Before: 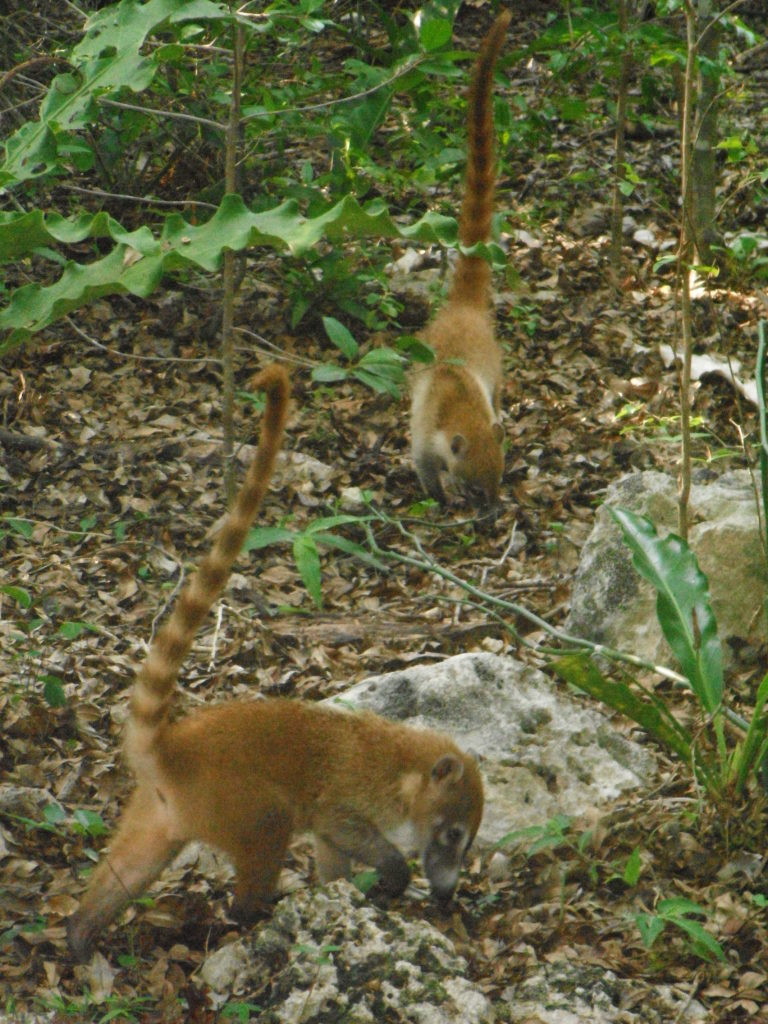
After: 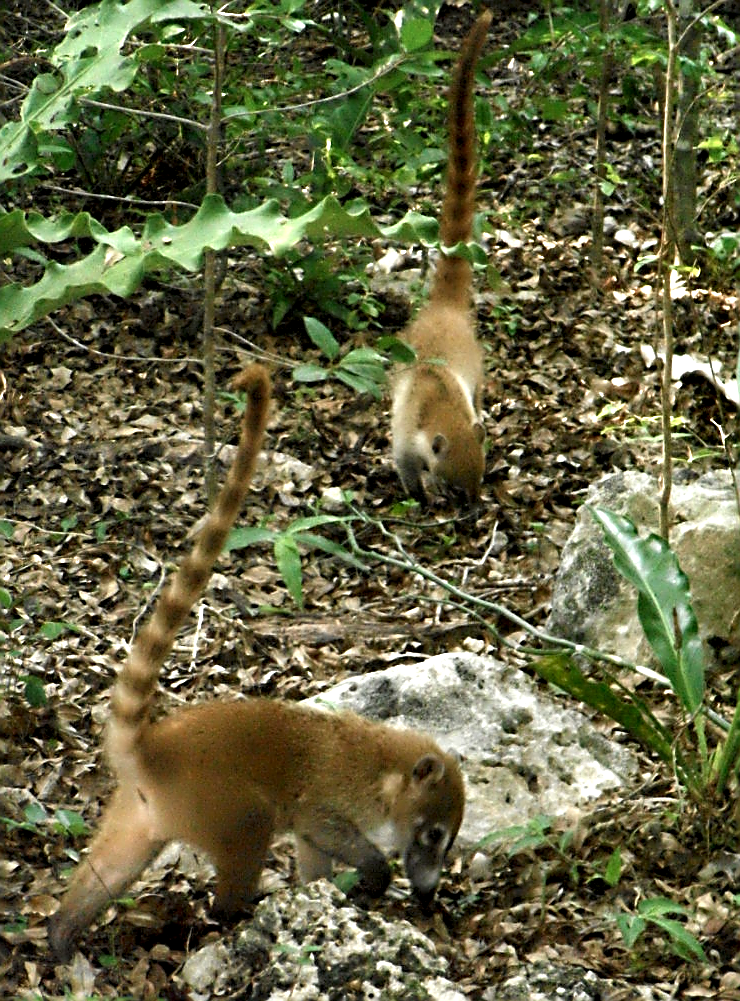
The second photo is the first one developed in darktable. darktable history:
crop and rotate: left 2.536%, right 1.107%, bottom 2.246%
sharpen: radius 1.4, amount 1.25, threshold 0.7
contrast equalizer: y [[0.783, 0.666, 0.575, 0.77, 0.556, 0.501], [0.5 ×6], [0.5 ×6], [0, 0.02, 0.272, 0.399, 0.062, 0], [0 ×6]]
